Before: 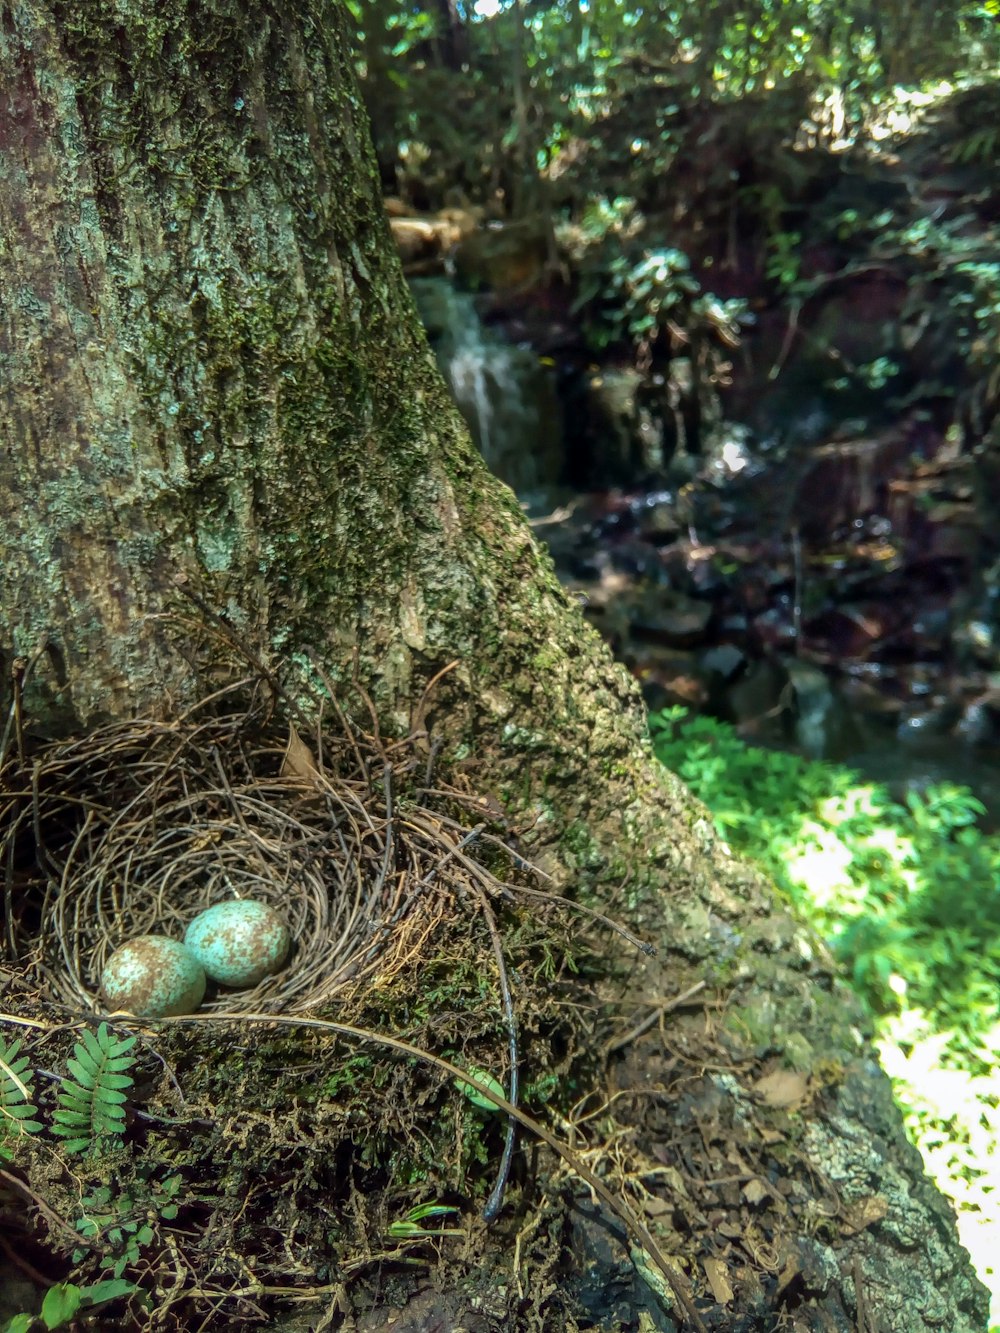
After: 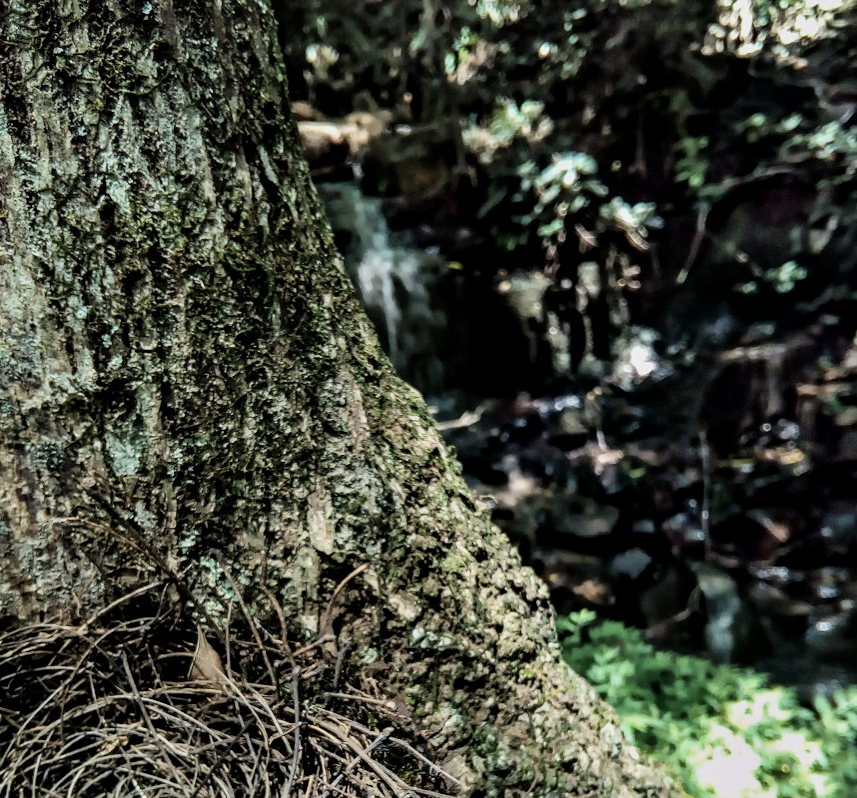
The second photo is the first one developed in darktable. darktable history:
filmic rgb: black relative exposure -7.65 EV, white relative exposure 4.56 EV, hardness 3.61, contrast 1.058
contrast brightness saturation: contrast 0.102, saturation -0.364
crop and rotate: left 9.249%, top 7.318%, right 5.05%, bottom 32.753%
contrast equalizer: y [[0.6 ×6], [0.55 ×6], [0 ×6], [0 ×6], [0 ×6]]
